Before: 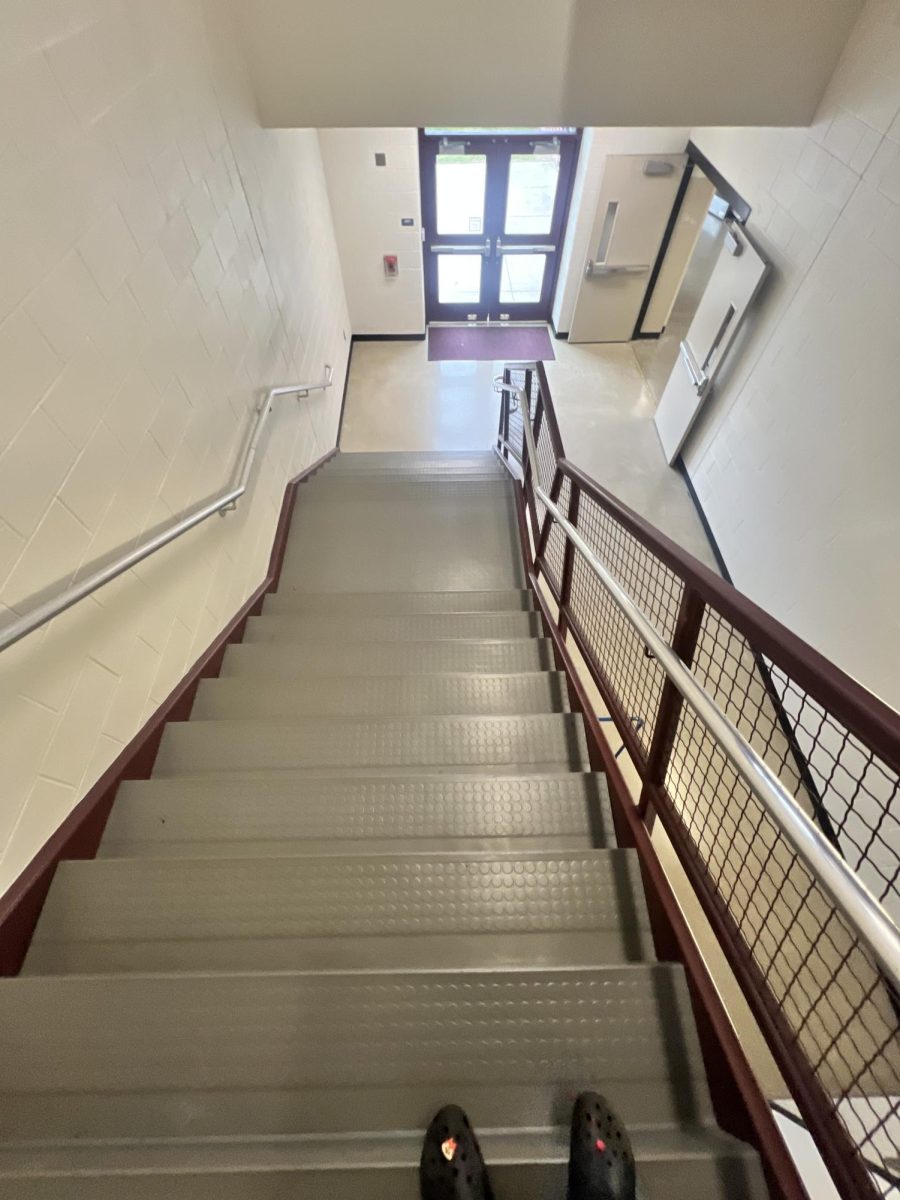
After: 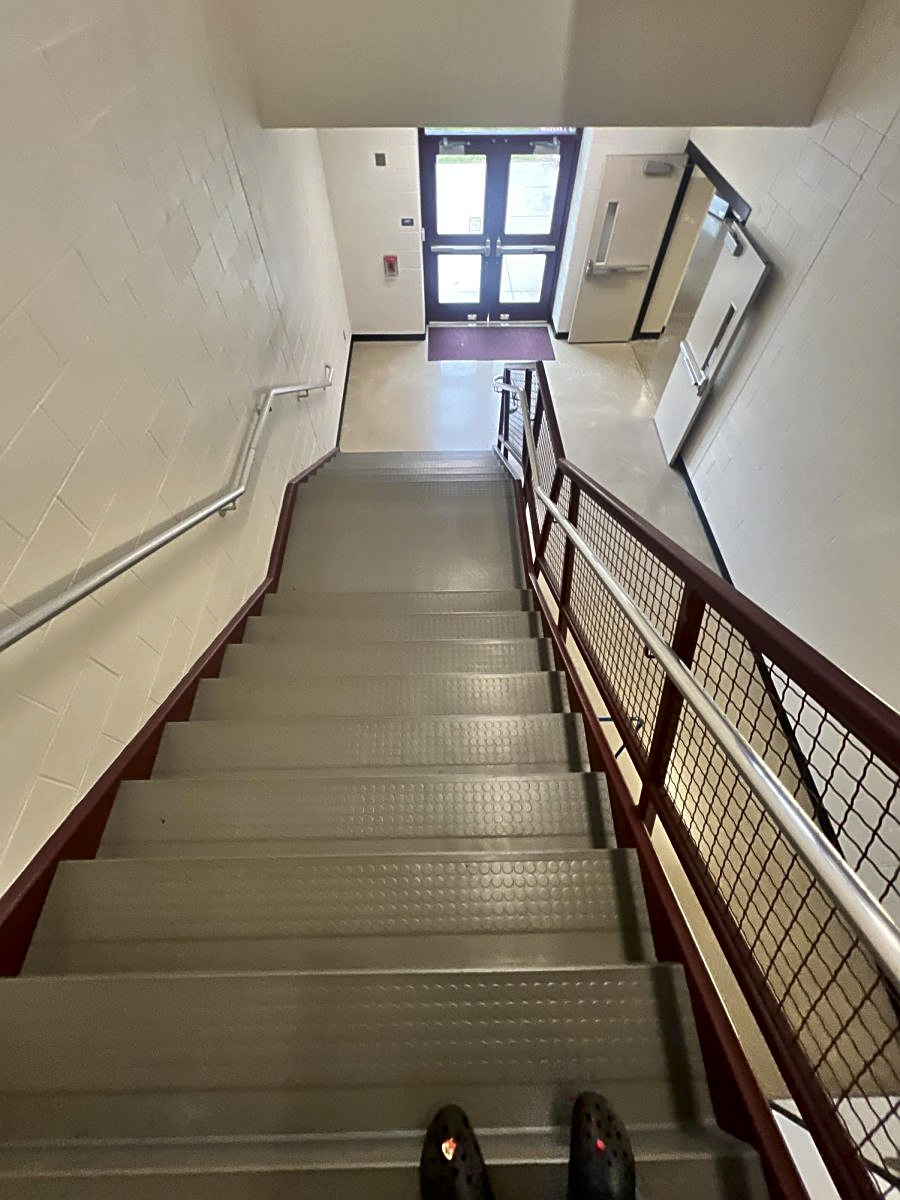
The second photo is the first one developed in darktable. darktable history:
contrast brightness saturation: contrast 0.066, brightness -0.132, saturation 0.053
sharpen: on, module defaults
